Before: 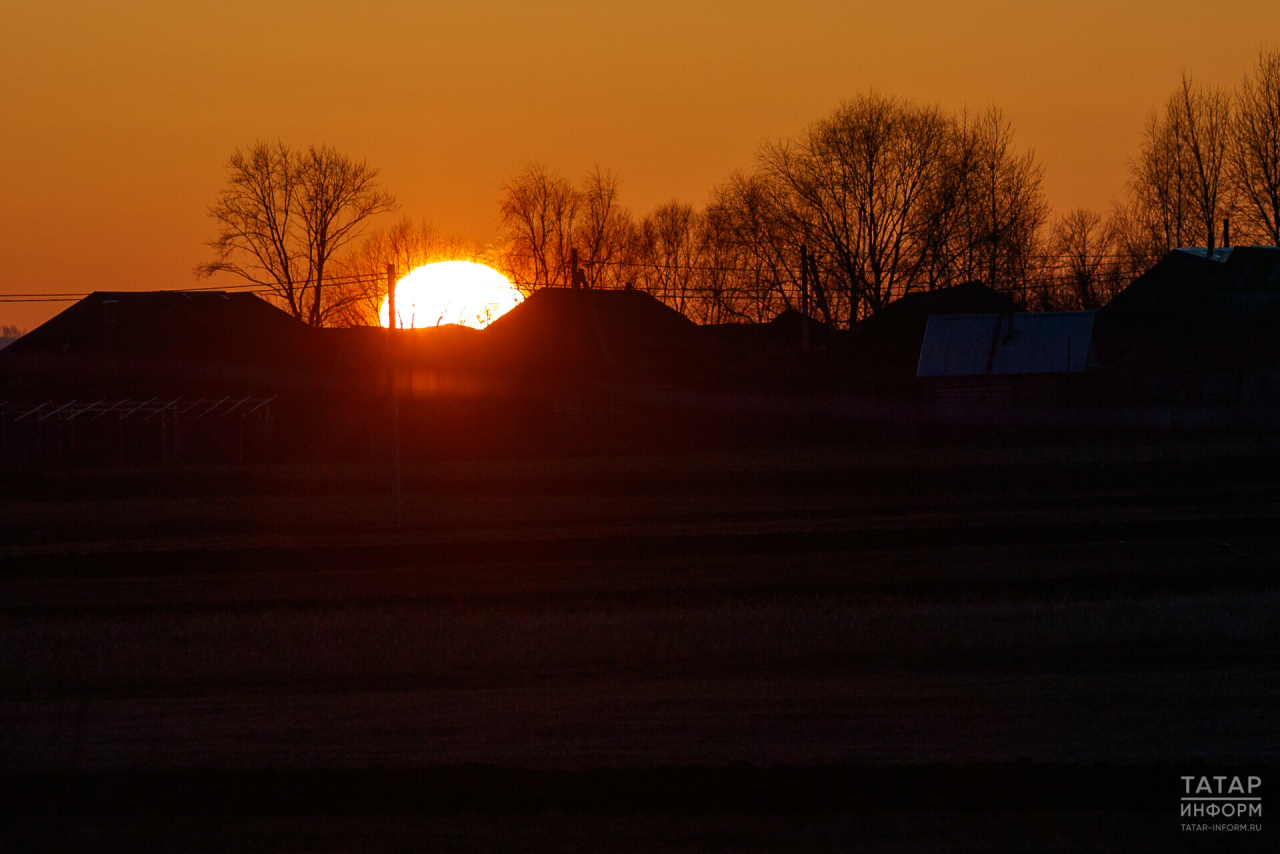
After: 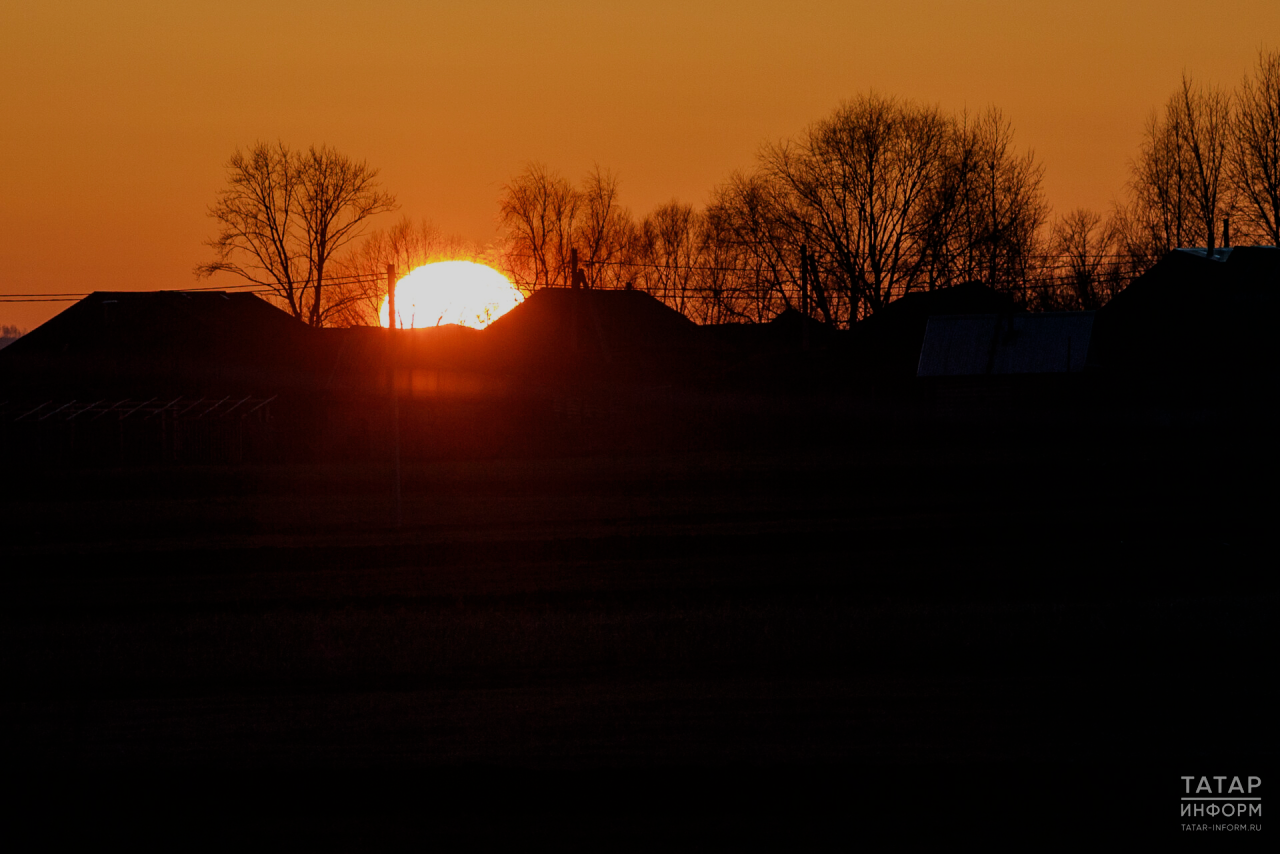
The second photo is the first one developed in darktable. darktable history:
filmic rgb: black relative exposure -7.65 EV, white relative exposure 4.56 EV, hardness 3.61
shadows and highlights: shadows 12, white point adjustment 1.2, soften with gaussian
